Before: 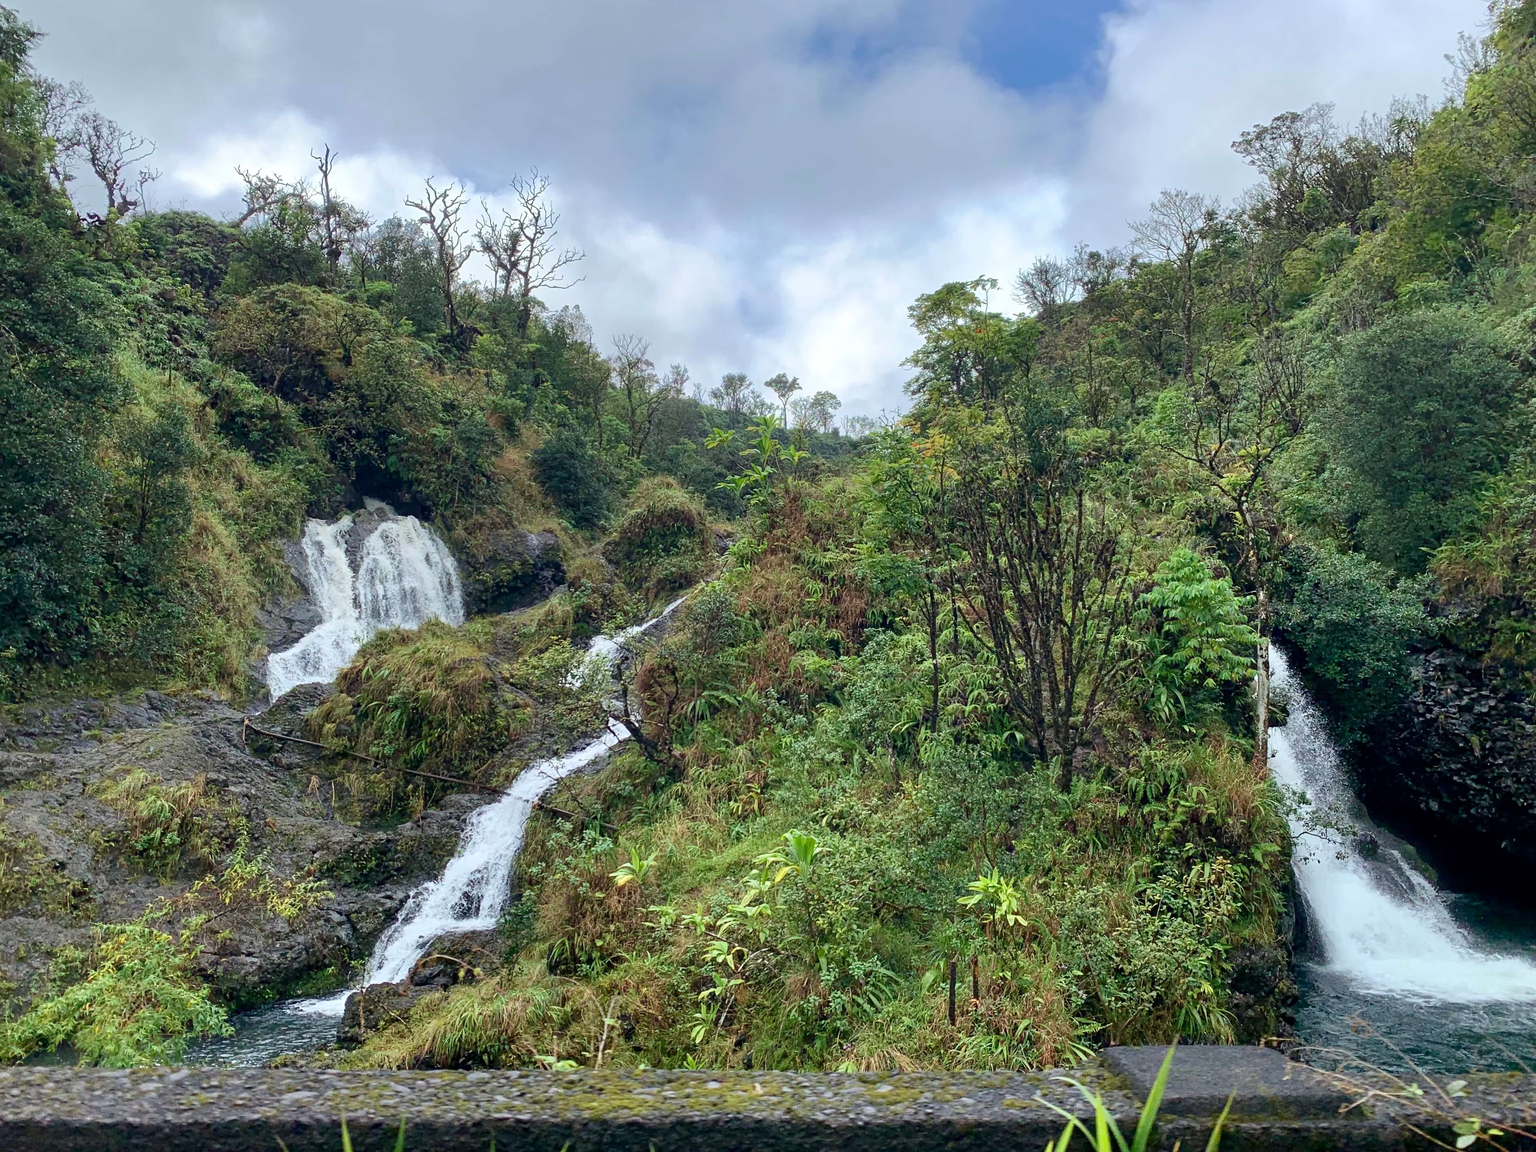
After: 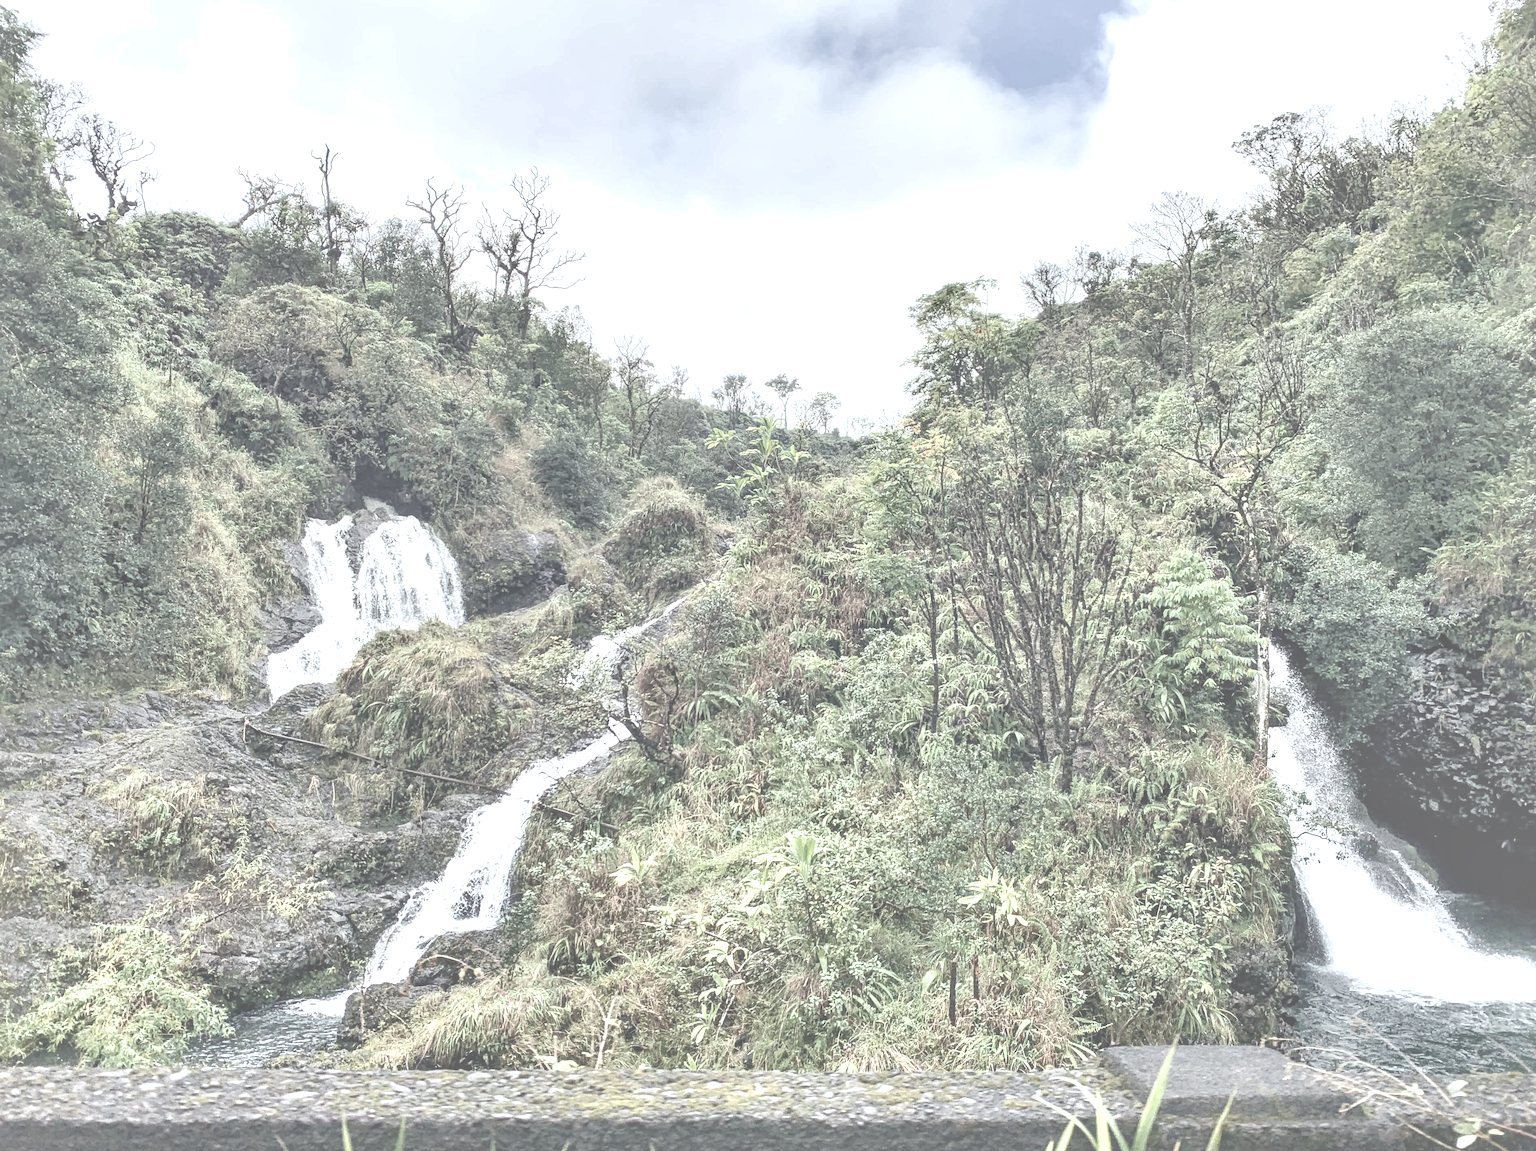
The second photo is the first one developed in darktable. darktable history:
shadows and highlights: shadows 59.77, highlights -59.8, highlights color adjustment 31.9%
tone equalizer: -8 EV -0.755 EV, -7 EV -0.718 EV, -6 EV -0.619 EV, -5 EV -0.398 EV, -3 EV 0.385 EV, -2 EV 0.6 EV, -1 EV 0.691 EV, +0 EV 0.738 EV
local contrast: on, module defaults
contrast brightness saturation: contrast -0.337, brightness 0.739, saturation -0.779
exposure: black level correction 0, exposure 1.199 EV, compensate highlight preservation false
